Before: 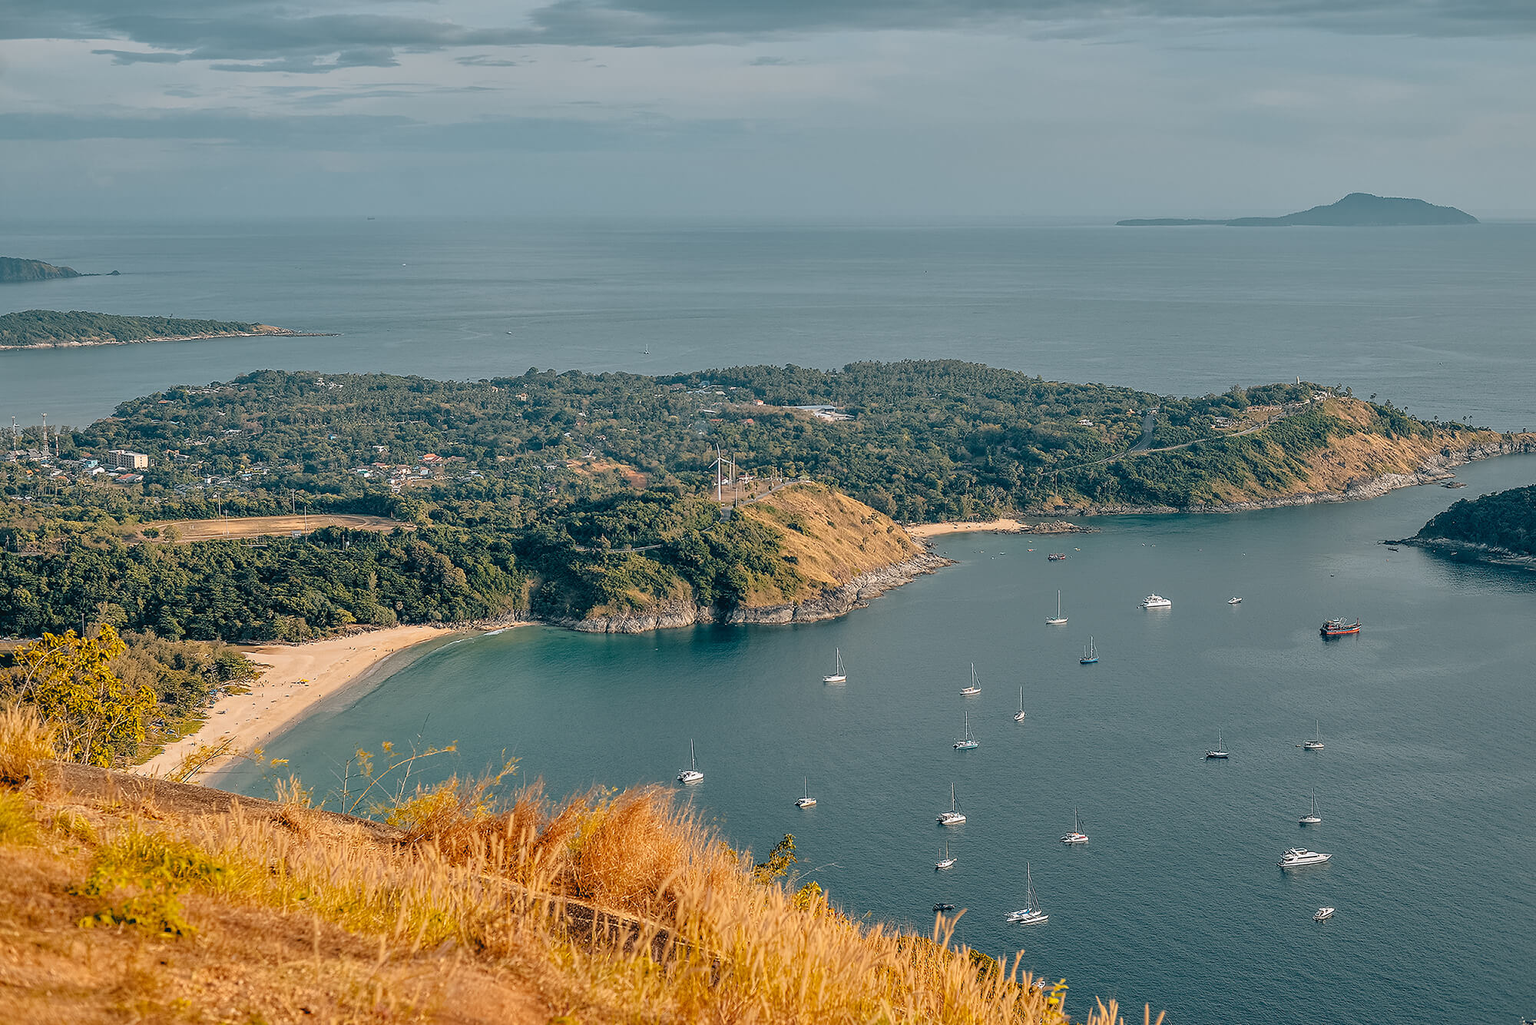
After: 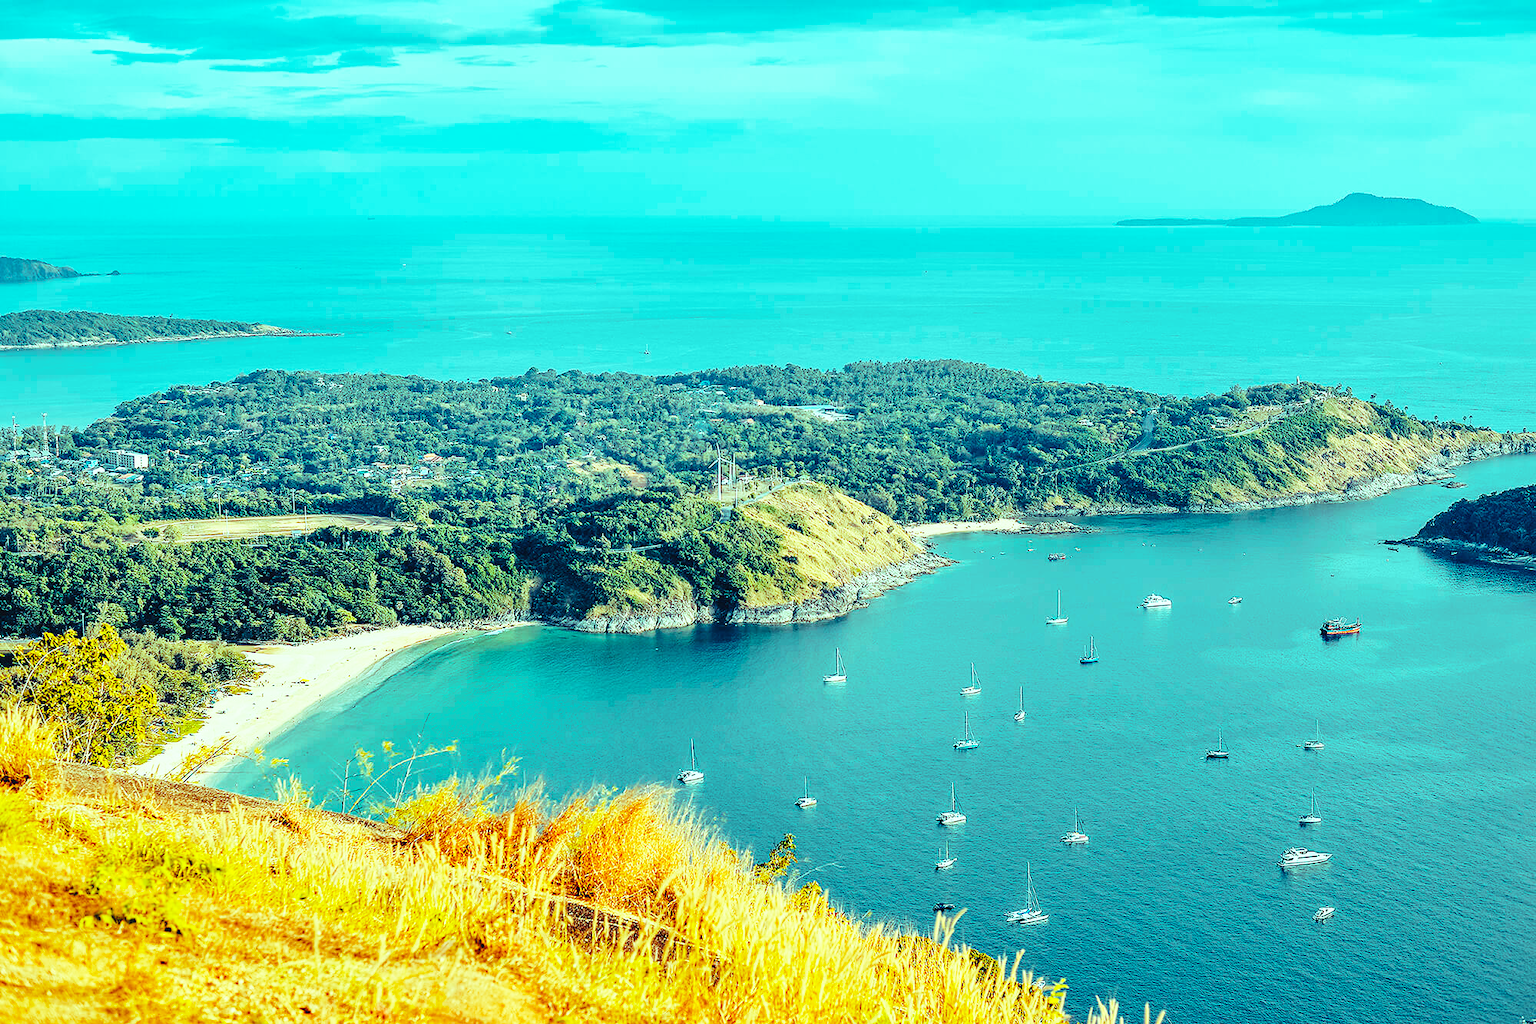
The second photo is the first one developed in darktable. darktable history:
color balance rgb: shadows lift › luminance 0.49%, shadows lift › chroma 6.83%, shadows lift › hue 300.29°, power › hue 208.98°, highlights gain › luminance 20.24%, highlights gain › chroma 13.17%, highlights gain › hue 173.85°, perceptual saturation grading › global saturation 18.05%
base curve: curves: ch0 [(0, 0) (0.026, 0.03) (0.109, 0.232) (0.351, 0.748) (0.669, 0.968) (1, 1)], preserve colors none
